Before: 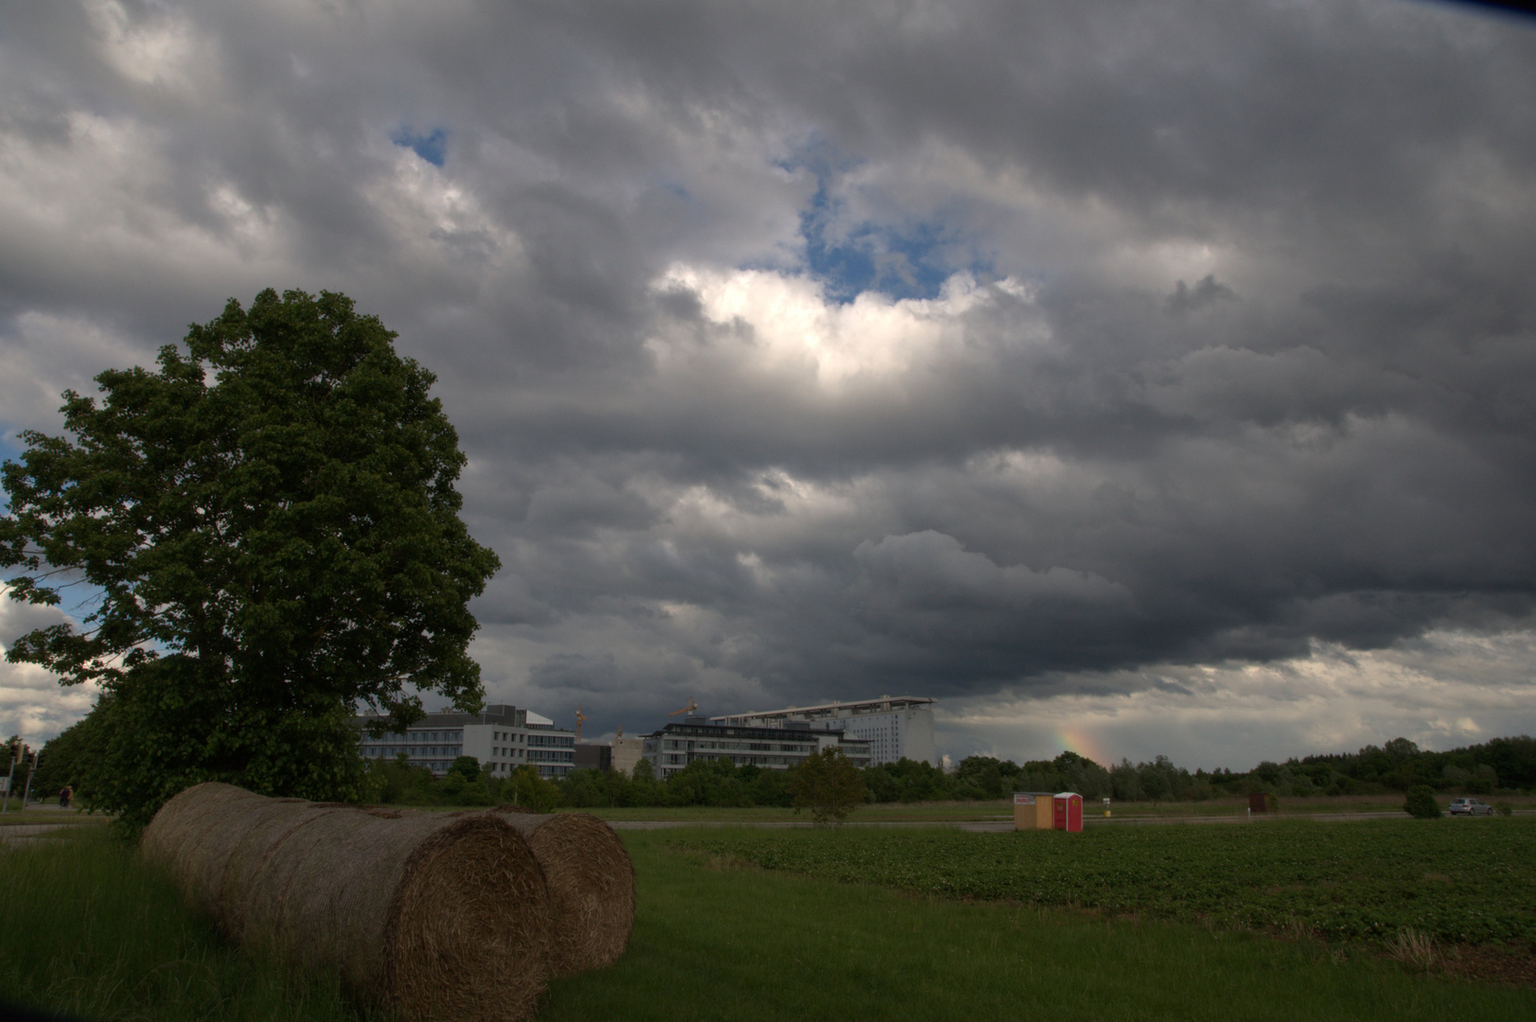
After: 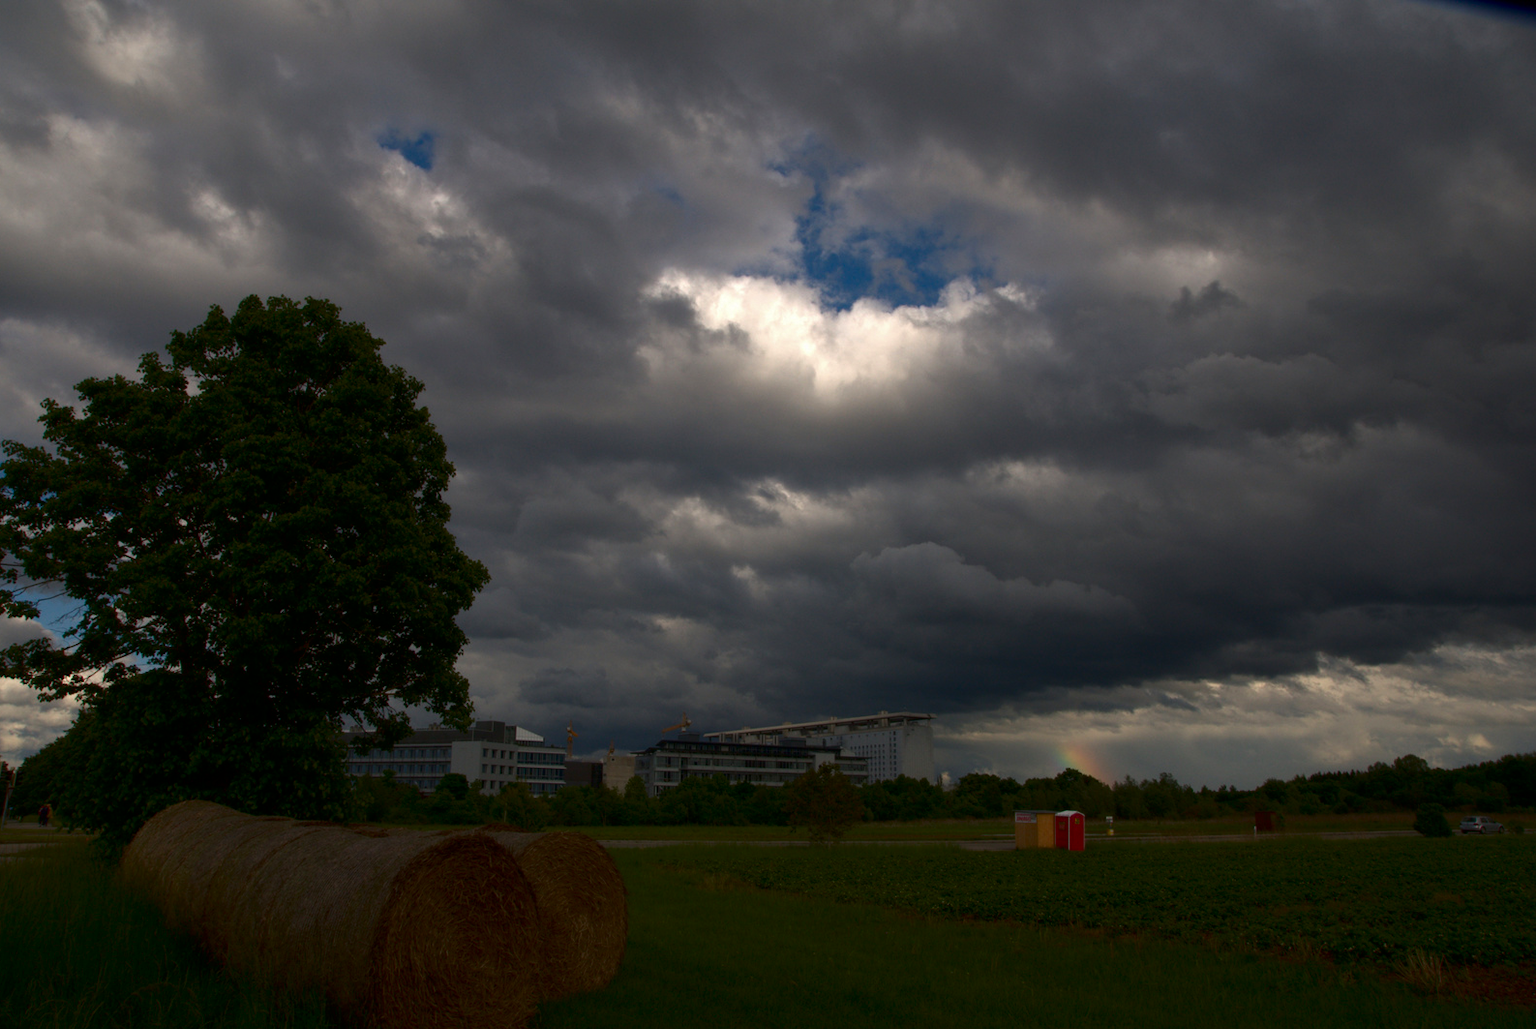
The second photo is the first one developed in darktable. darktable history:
contrast brightness saturation: brightness -0.247, saturation 0.204
crop and rotate: left 1.473%, right 0.72%, bottom 1.473%
